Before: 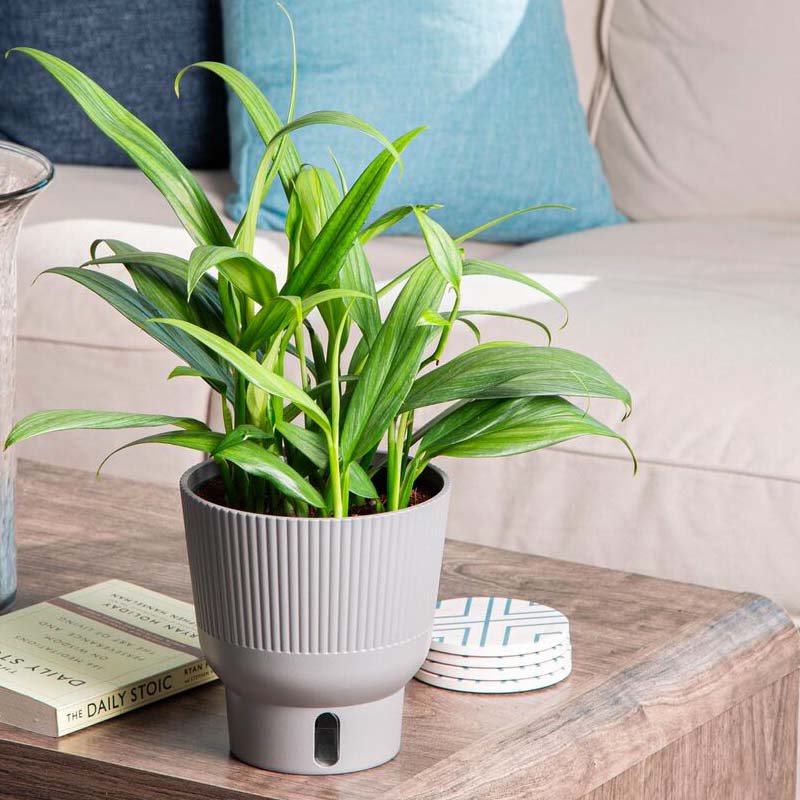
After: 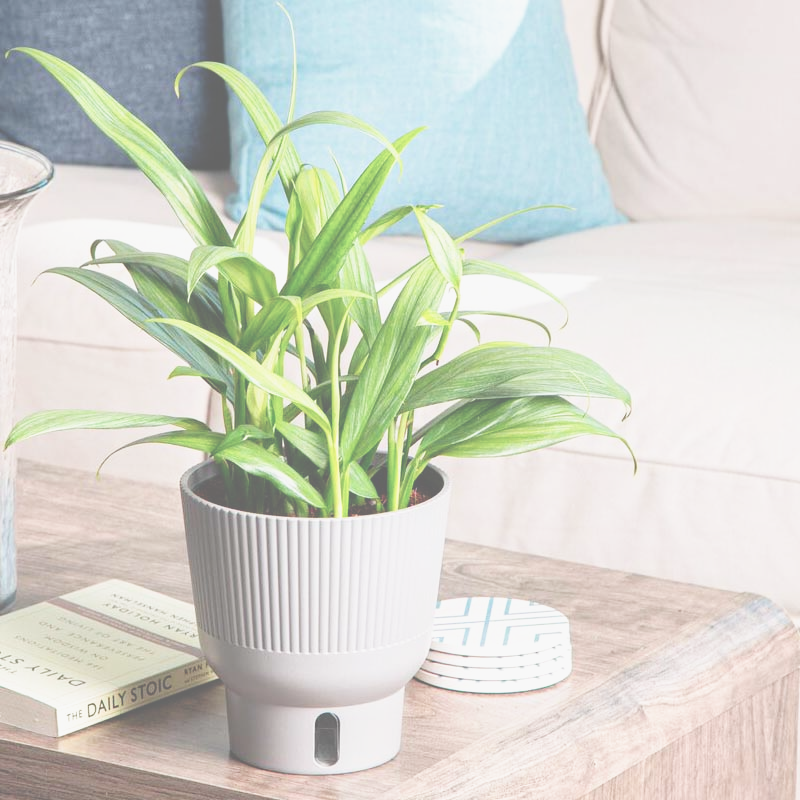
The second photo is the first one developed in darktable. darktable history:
base curve: curves: ch0 [(0, 0) (0.025, 0.046) (0.112, 0.277) (0.467, 0.74) (0.814, 0.929) (1, 0.942)], preserve colors none
exposure: black level correction -0.063, exposure -0.05 EV, compensate exposure bias true, compensate highlight preservation false
